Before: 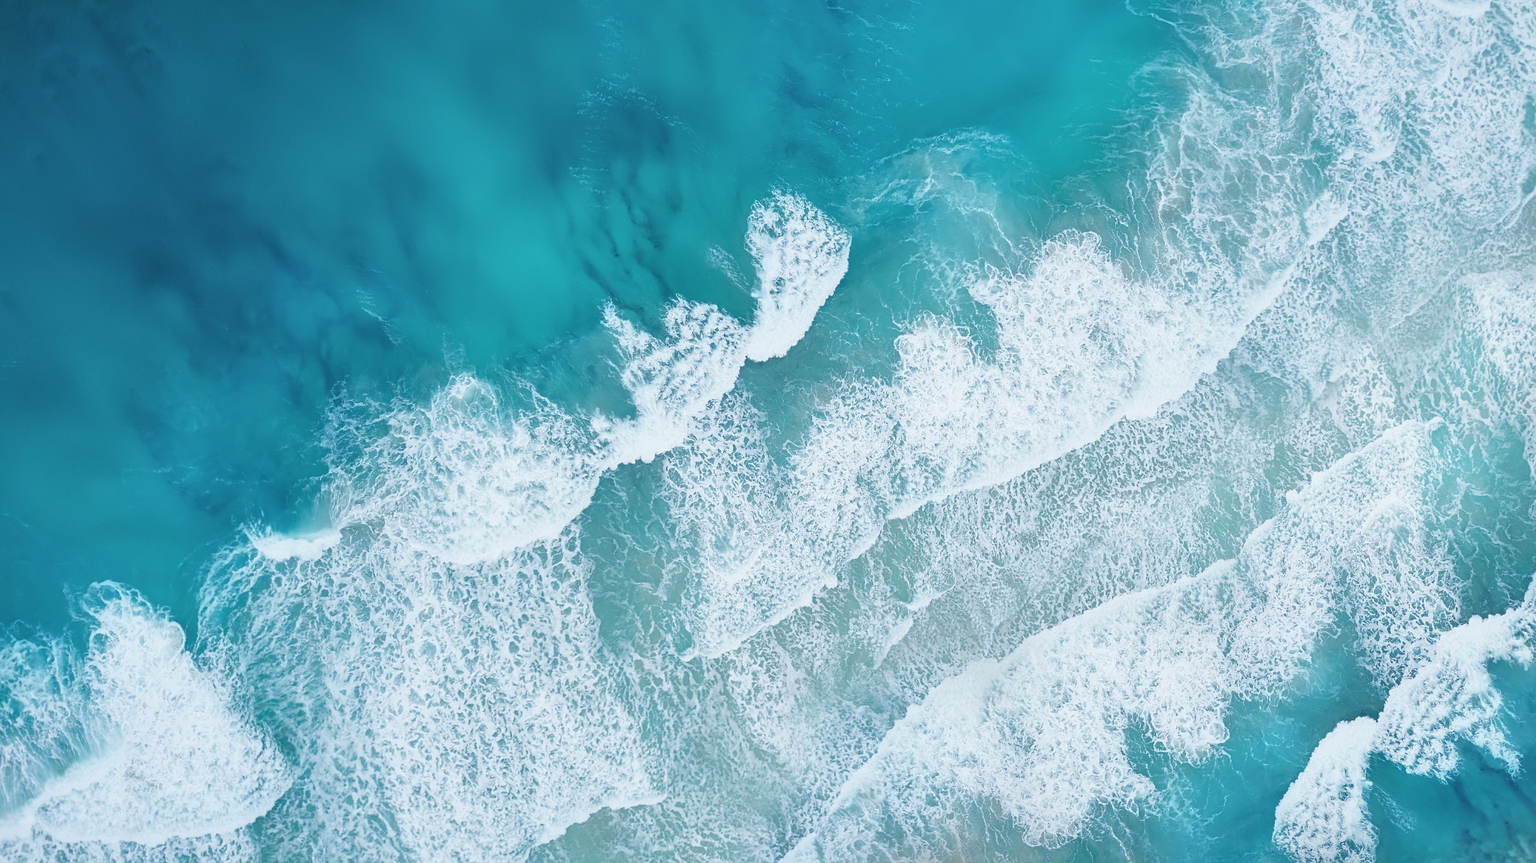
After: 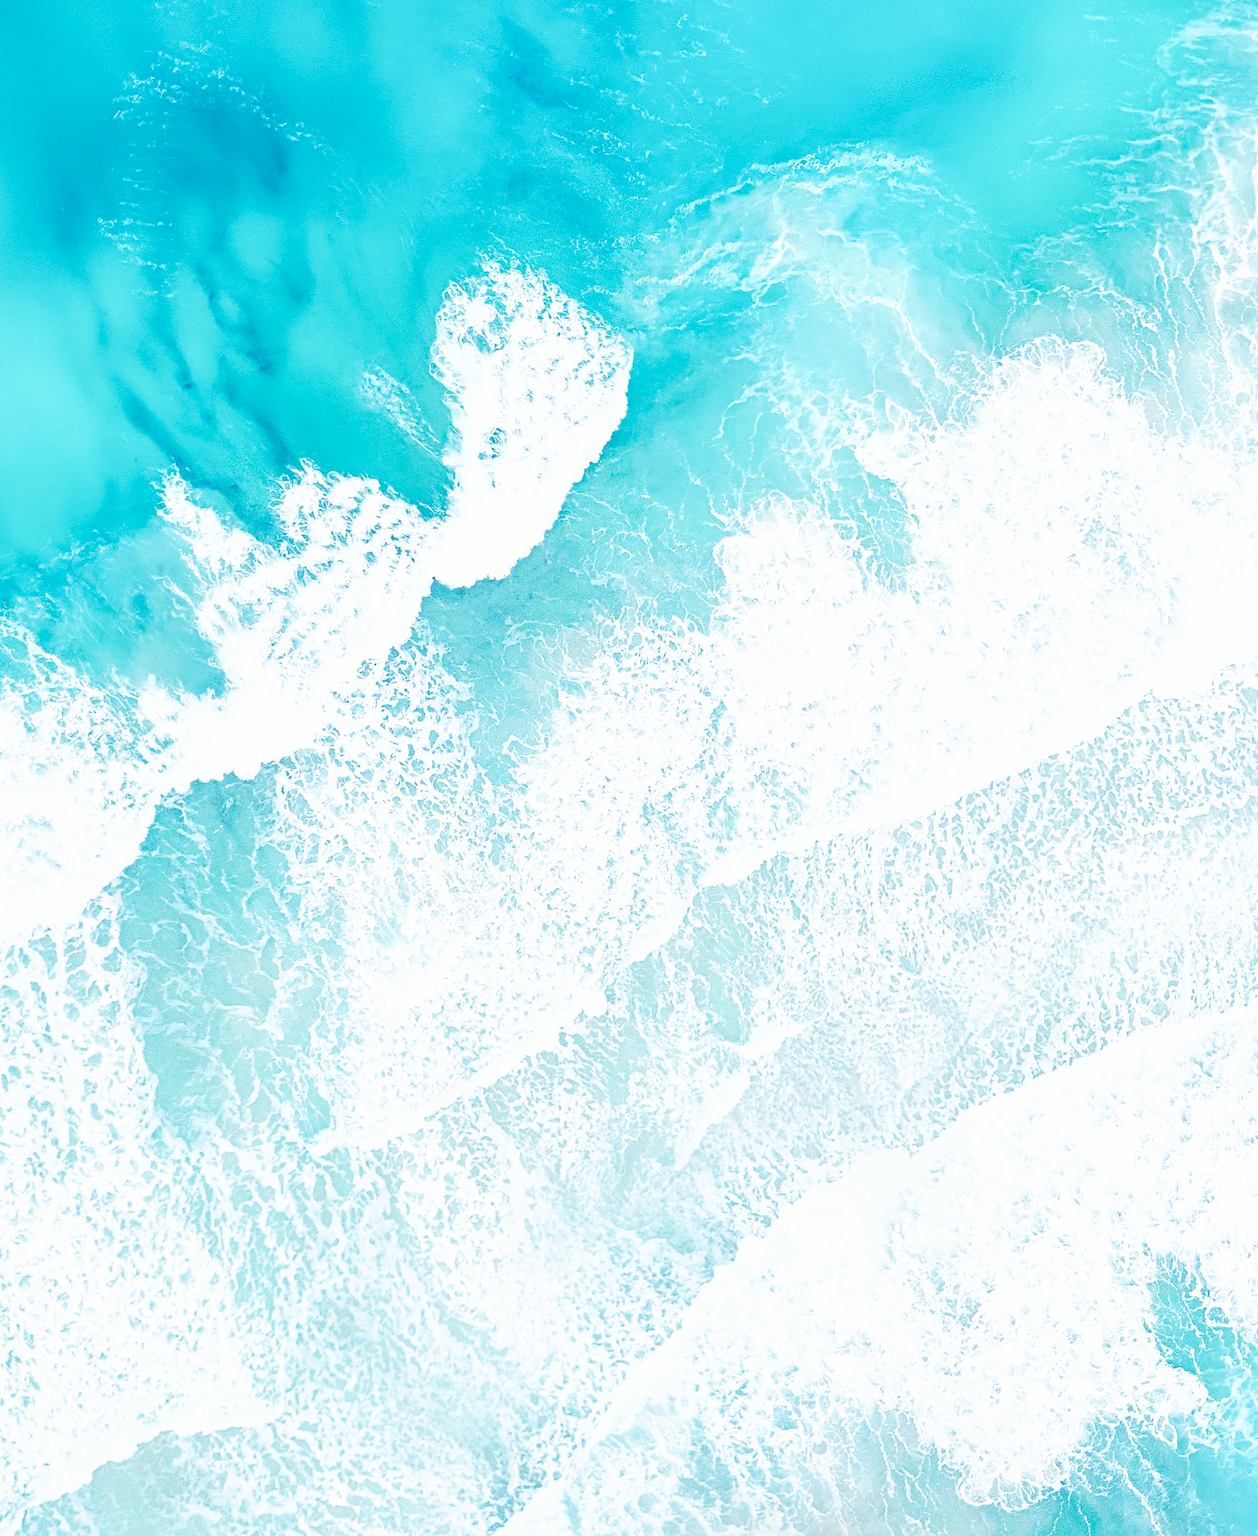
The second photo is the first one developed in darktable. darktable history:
crop: left 33.698%, top 6.007%, right 23.063%
base curve: curves: ch0 [(0, 0) (0.007, 0.004) (0.027, 0.03) (0.046, 0.07) (0.207, 0.54) (0.442, 0.872) (0.673, 0.972) (1, 1)], preserve colors none
